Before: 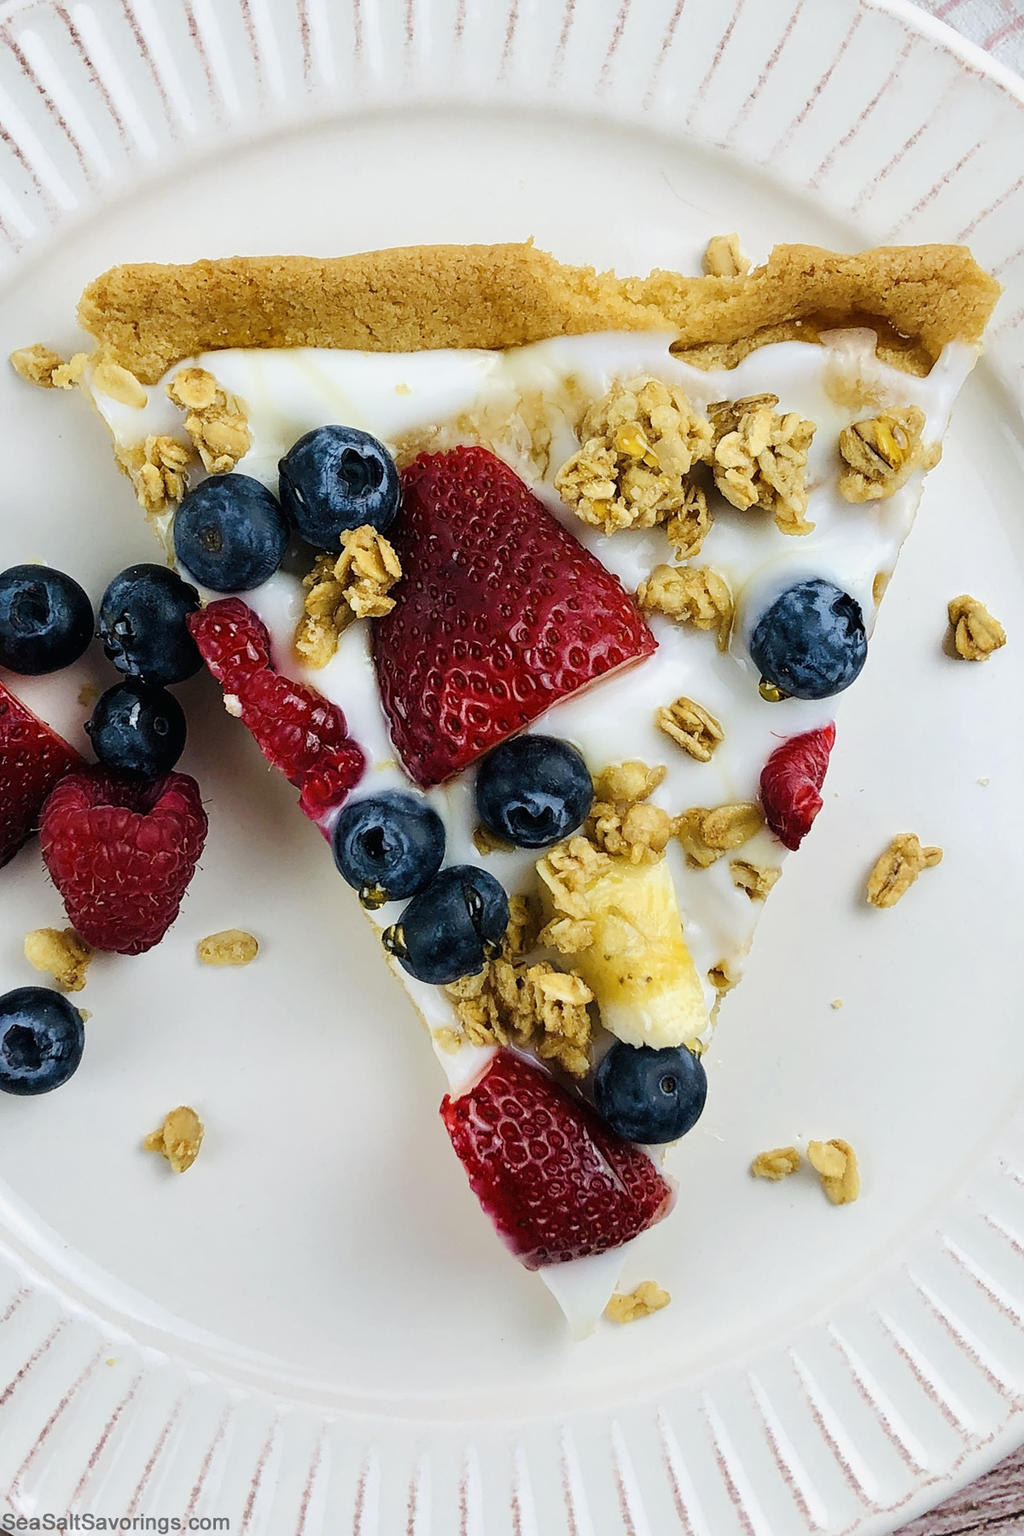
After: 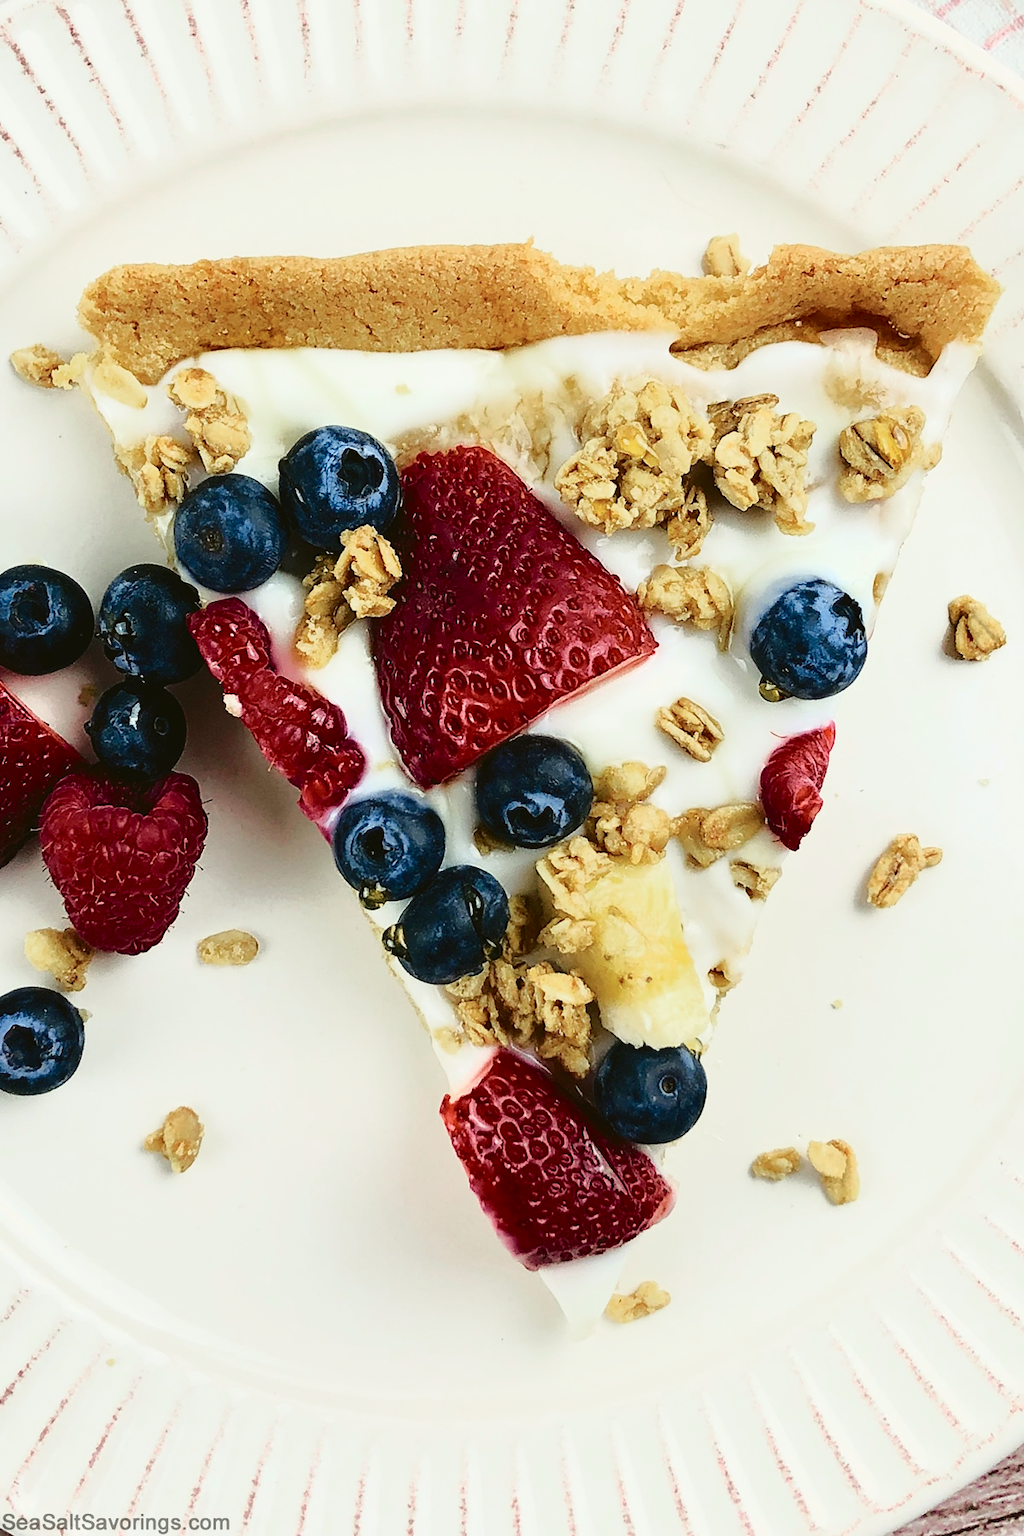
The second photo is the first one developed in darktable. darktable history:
color zones: curves: ch0 [(0, 0.5) (0.143, 0.5) (0.286, 0.456) (0.429, 0.5) (0.571, 0.5) (0.714, 0.5) (0.857, 0.5) (1, 0.5)]; ch1 [(0, 0.5) (0.143, 0.5) (0.286, 0.422) (0.429, 0.5) (0.571, 0.5) (0.714, 0.5) (0.857, 0.5) (1, 0.5)]
tone curve: curves: ch0 [(0, 0.039) (0.194, 0.159) (0.469, 0.544) (0.693, 0.77) (0.751, 0.871) (1, 1)]; ch1 [(0, 0) (0.508, 0.506) (0.547, 0.563) (0.592, 0.631) (0.715, 0.706) (1, 1)]; ch2 [(0, 0) (0.243, 0.175) (0.362, 0.301) (0.492, 0.515) (0.544, 0.557) (0.595, 0.612) (0.631, 0.641) (1, 1)], color space Lab, independent channels, preserve colors none
